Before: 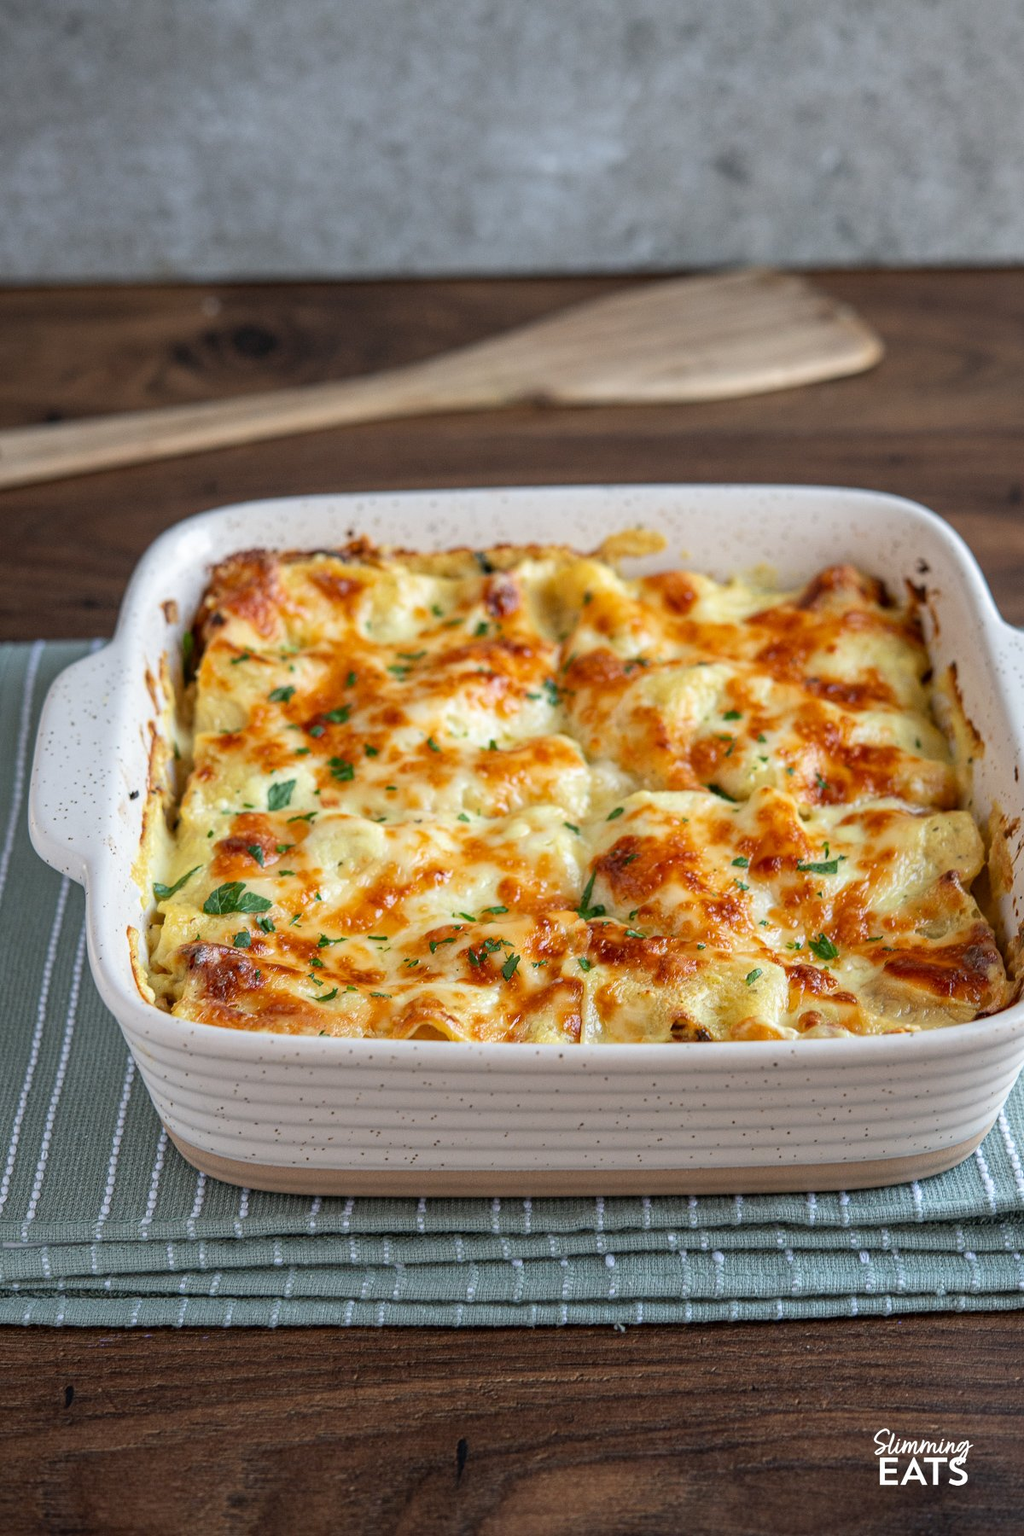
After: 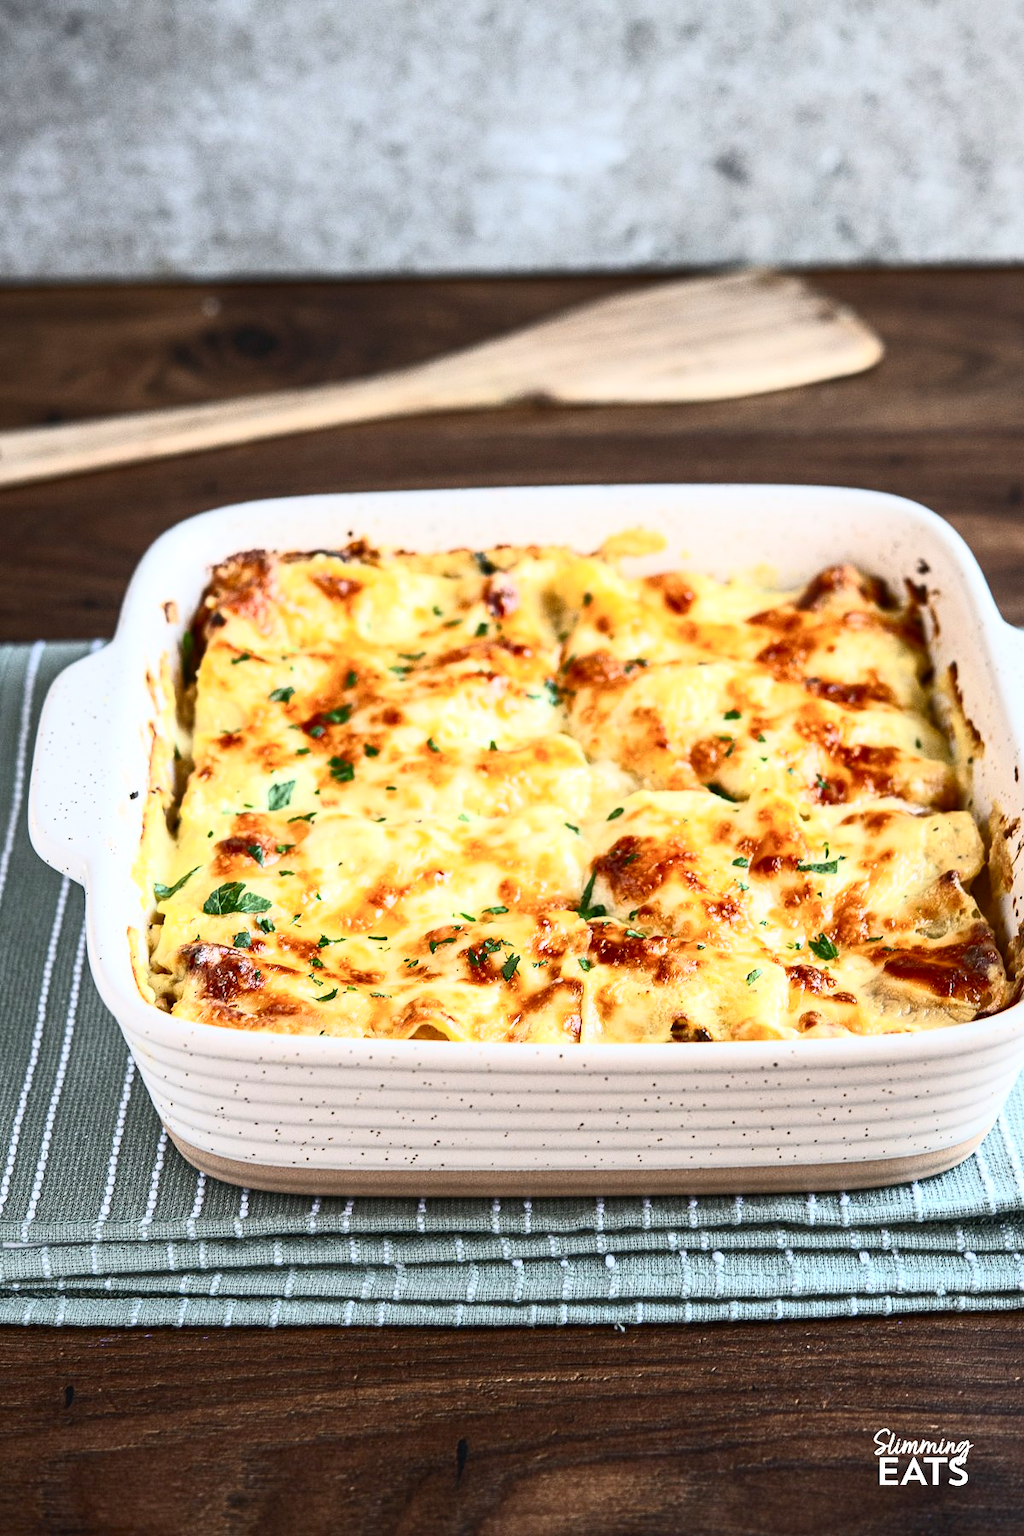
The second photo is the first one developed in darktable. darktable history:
contrast brightness saturation: contrast 0.615, brightness 0.355, saturation 0.148
